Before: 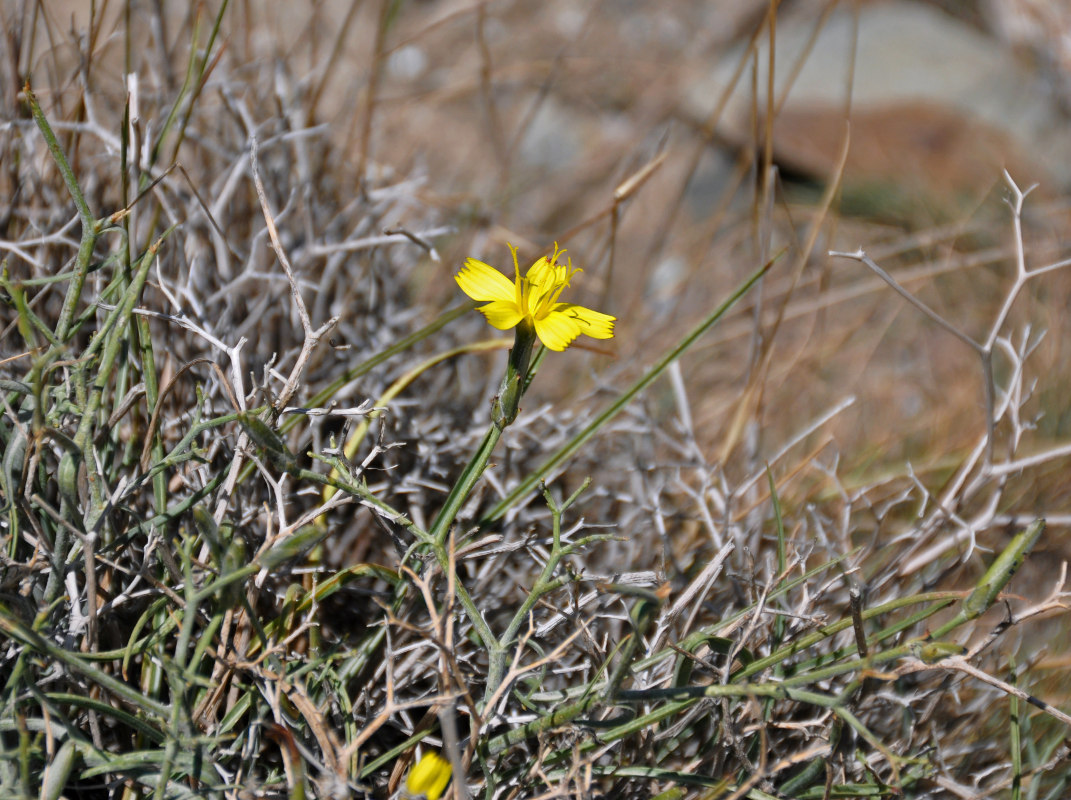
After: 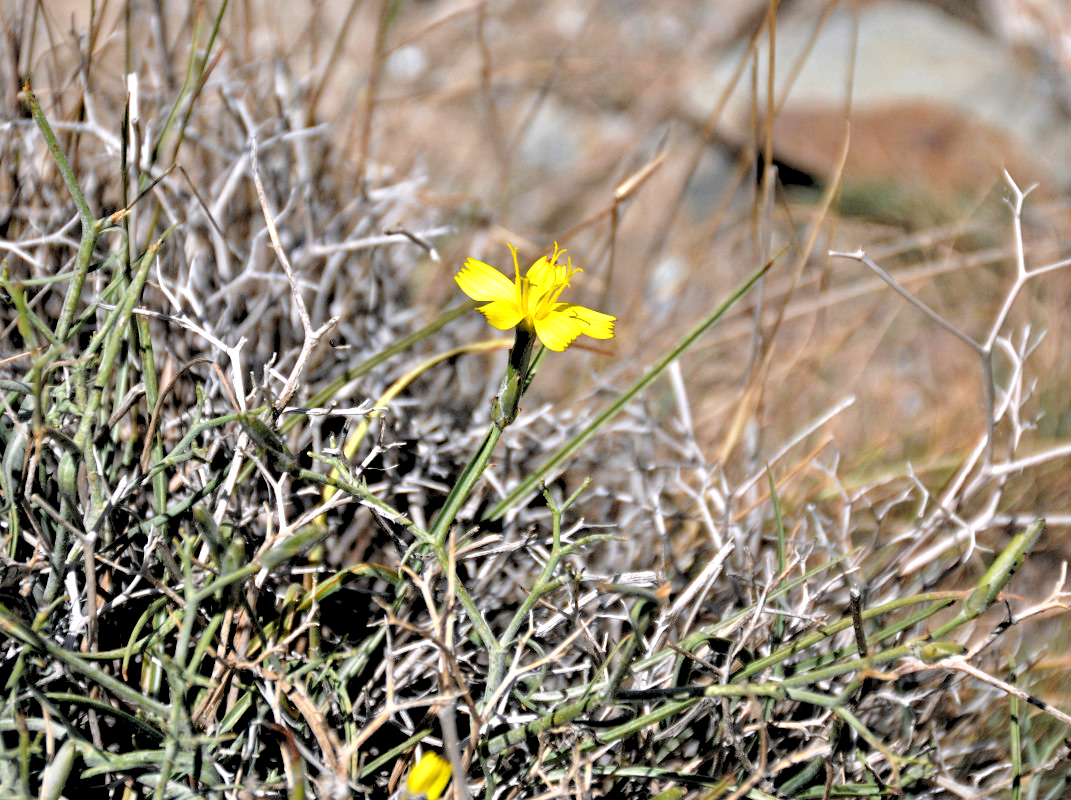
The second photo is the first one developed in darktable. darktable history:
exposure: exposure 0.636 EV, compensate highlight preservation false
rgb levels: levels [[0.029, 0.461, 0.922], [0, 0.5, 1], [0, 0.5, 1]]
